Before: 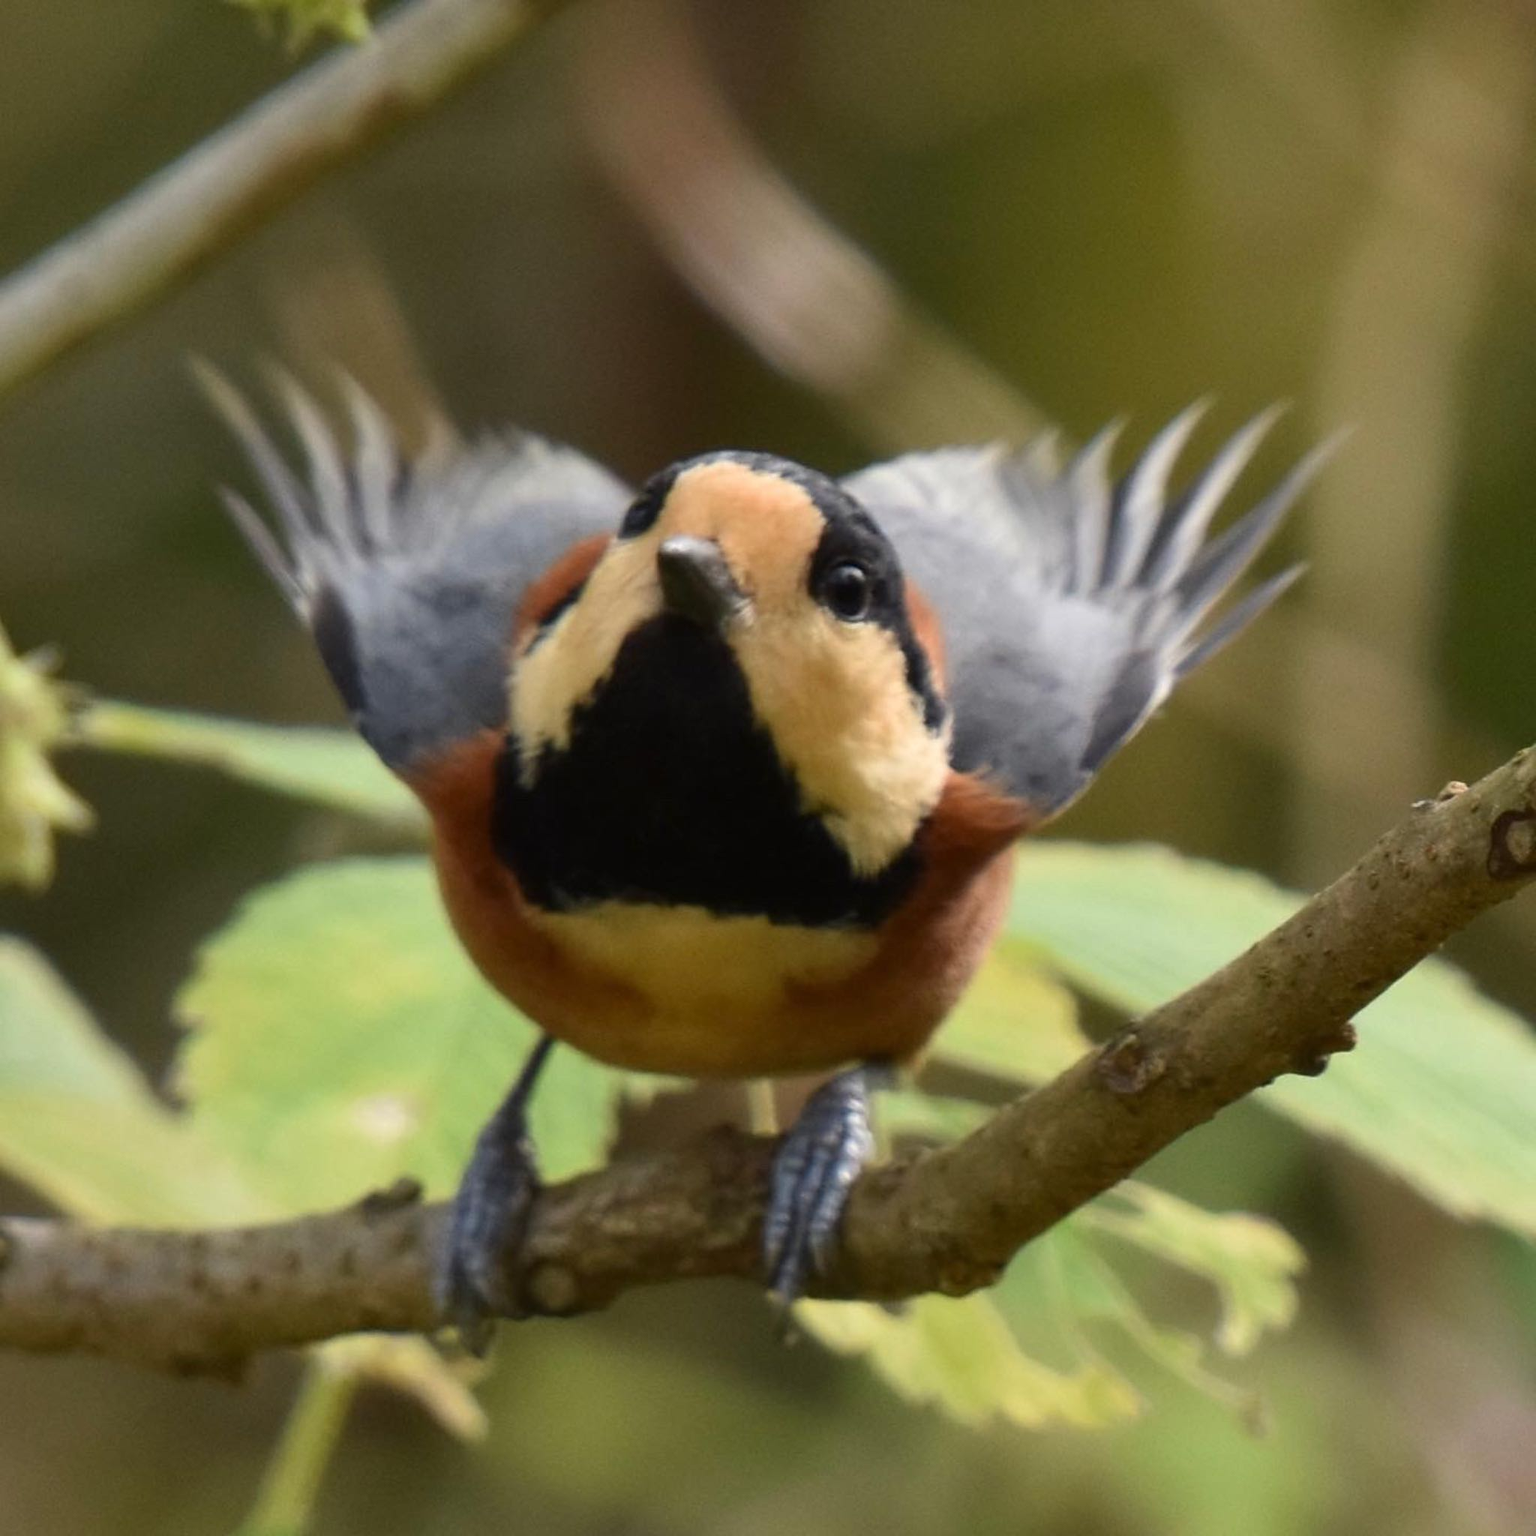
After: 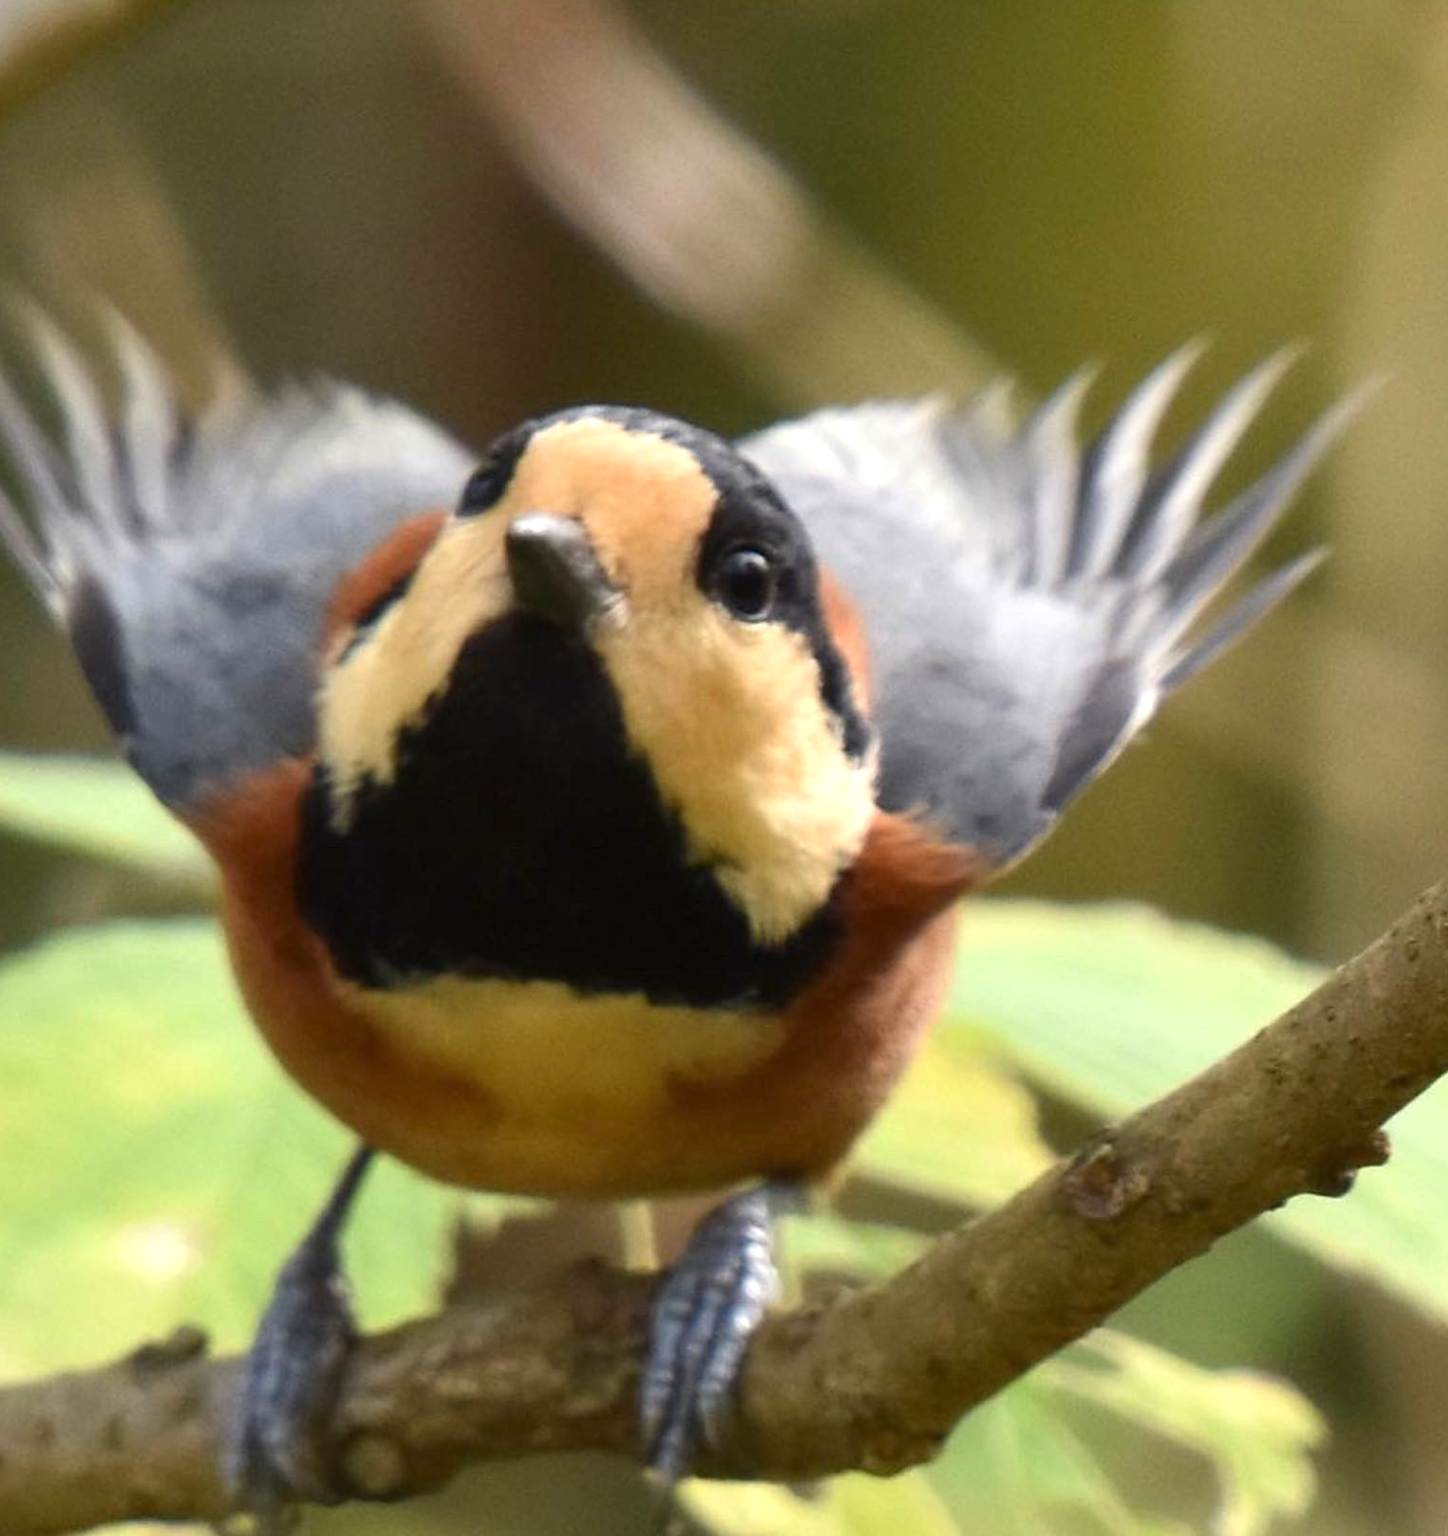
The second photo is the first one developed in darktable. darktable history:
crop: left 16.798%, top 8.531%, right 8.642%, bottom 12.434%
exposure: exposure 0.509 EV, compensate highlight preservation false
